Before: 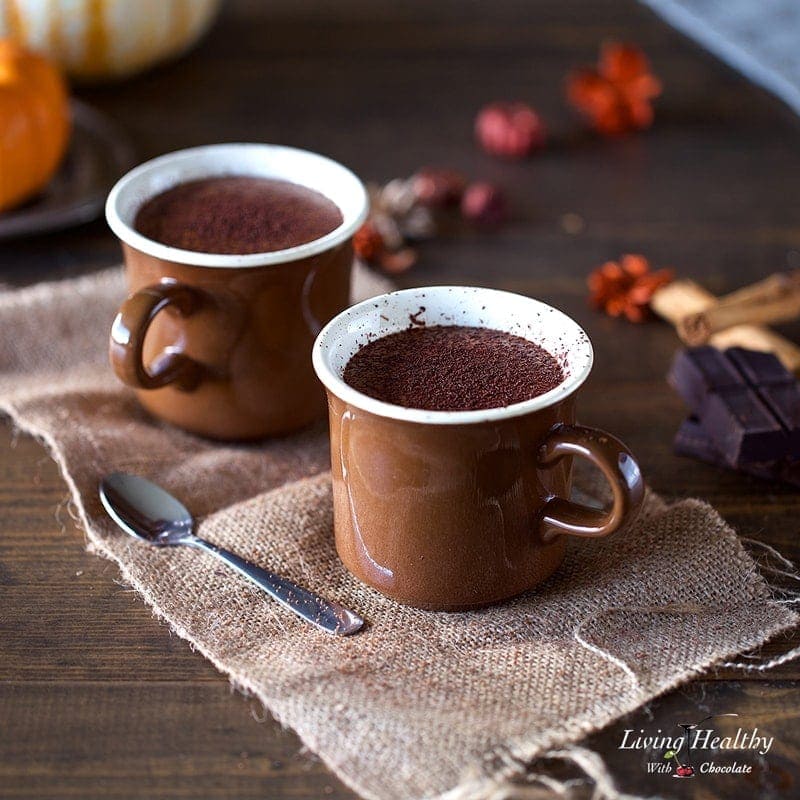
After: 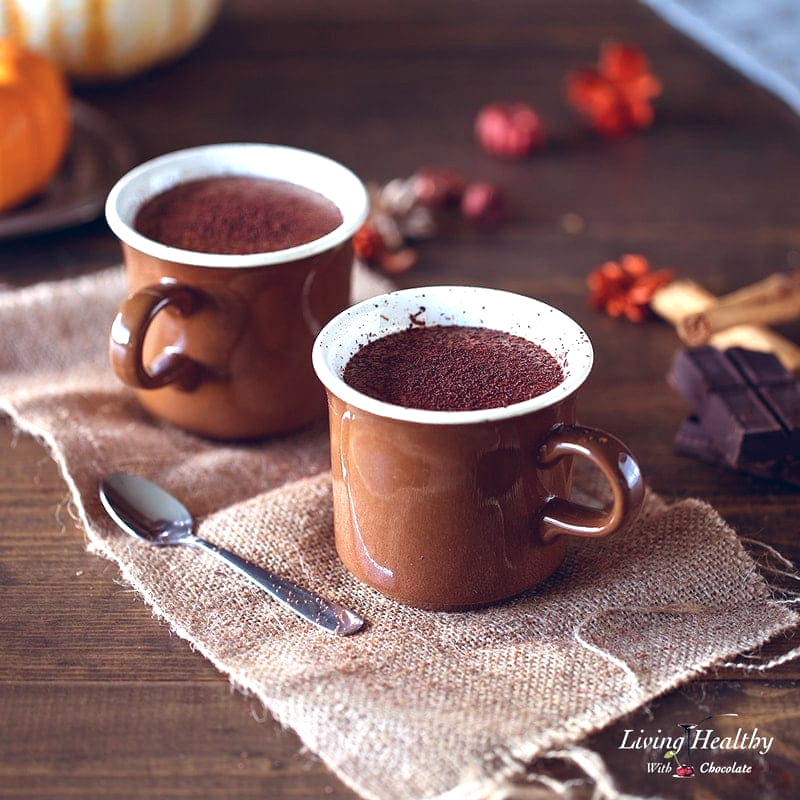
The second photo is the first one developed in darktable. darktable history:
color balance rgb: shadows lift › chroma 9.92%, shadows lift › hue 45.12°, power › luminance 3.26%, power › hue 231.93°, global offset › luminance 0.4%, global offset › chroma 0.21%, global offset › hue 255.02°
exposure: black level correction 0.001, exposure 0.5 EV, compensate exposure bias true, compensate highlight preservation false
